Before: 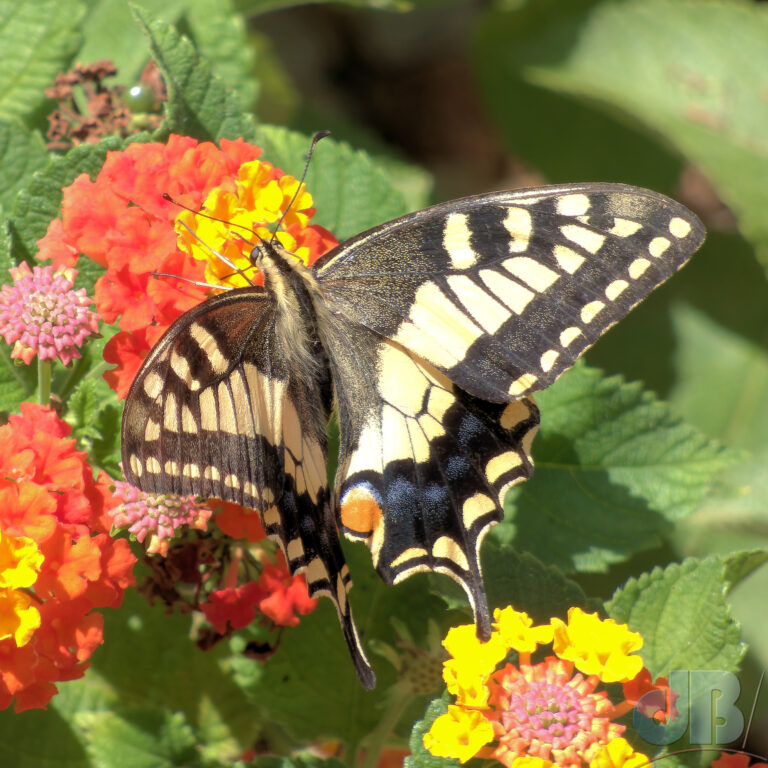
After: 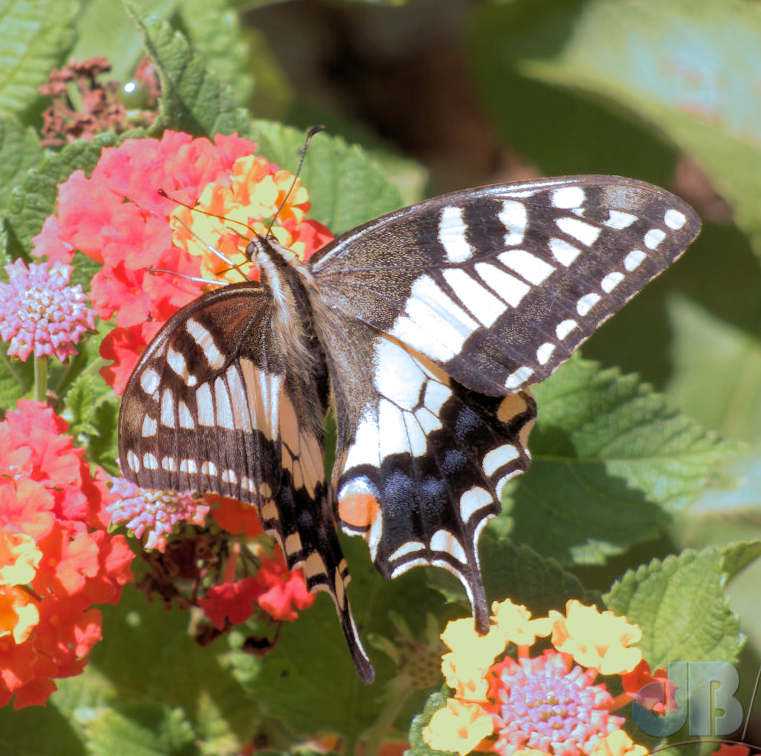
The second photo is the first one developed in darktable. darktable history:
split-toning: shadows › hue 351.18°, shadows › saturation 0.86, highlights › hue 218.82°, highlights › saturation 0.73, balance -19.167
rotate and perspective: rotation -0.45°, automatic cropping original format, crop left 0.008, crop right 0.992, crop top 0.012, crop bottom 0.988
white balance: red 1.066, blue 1.119
